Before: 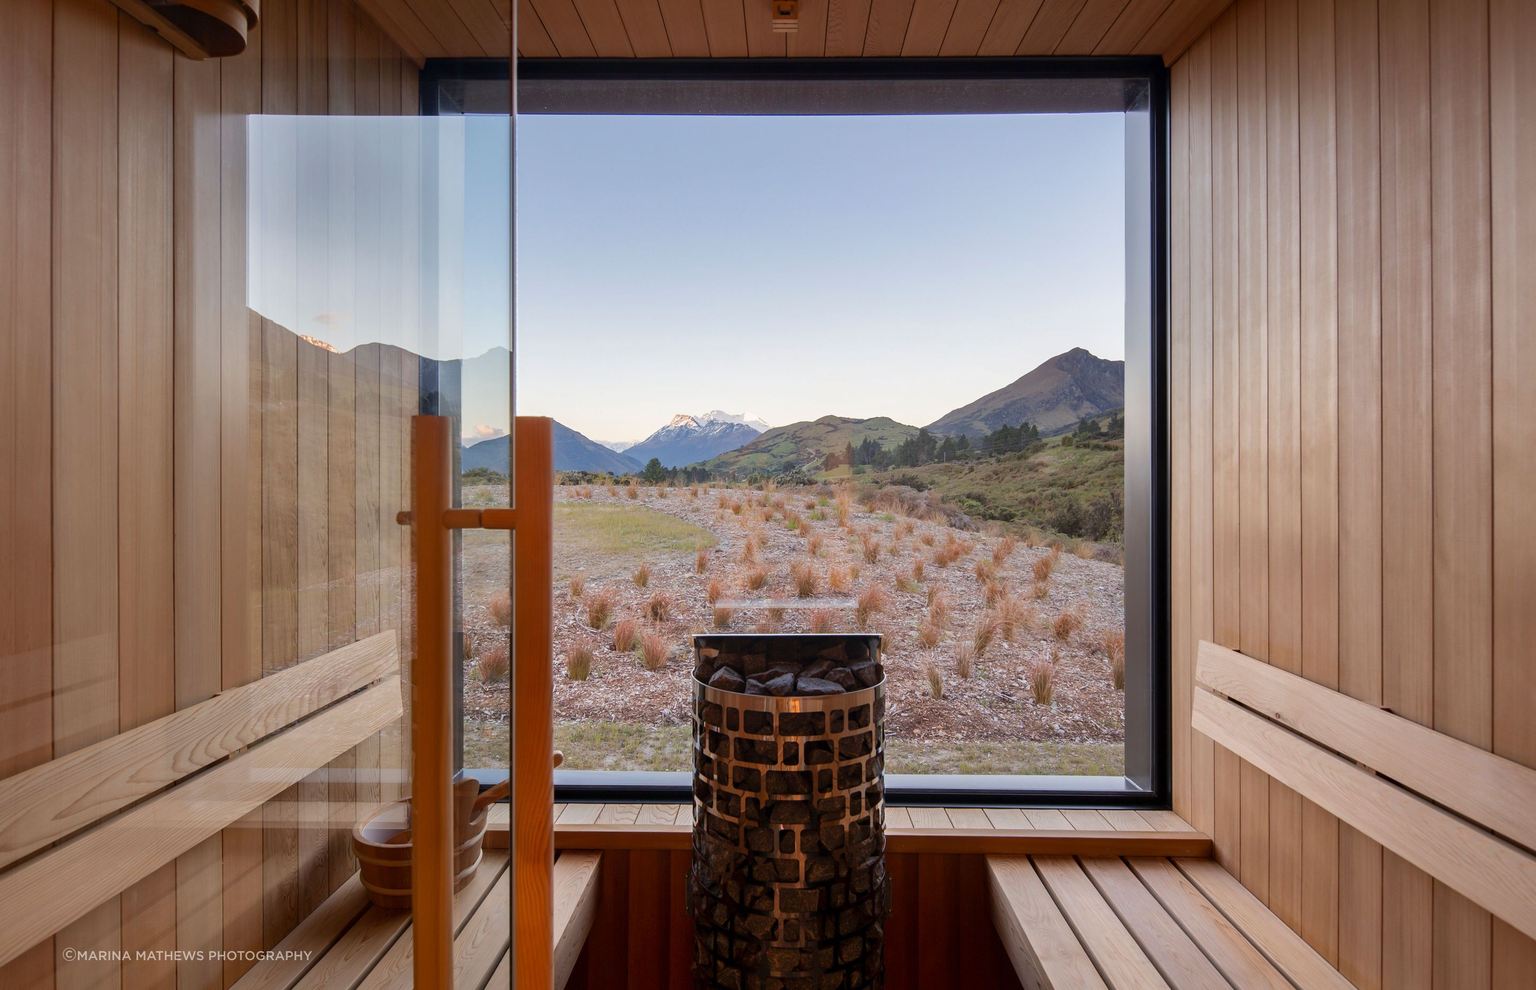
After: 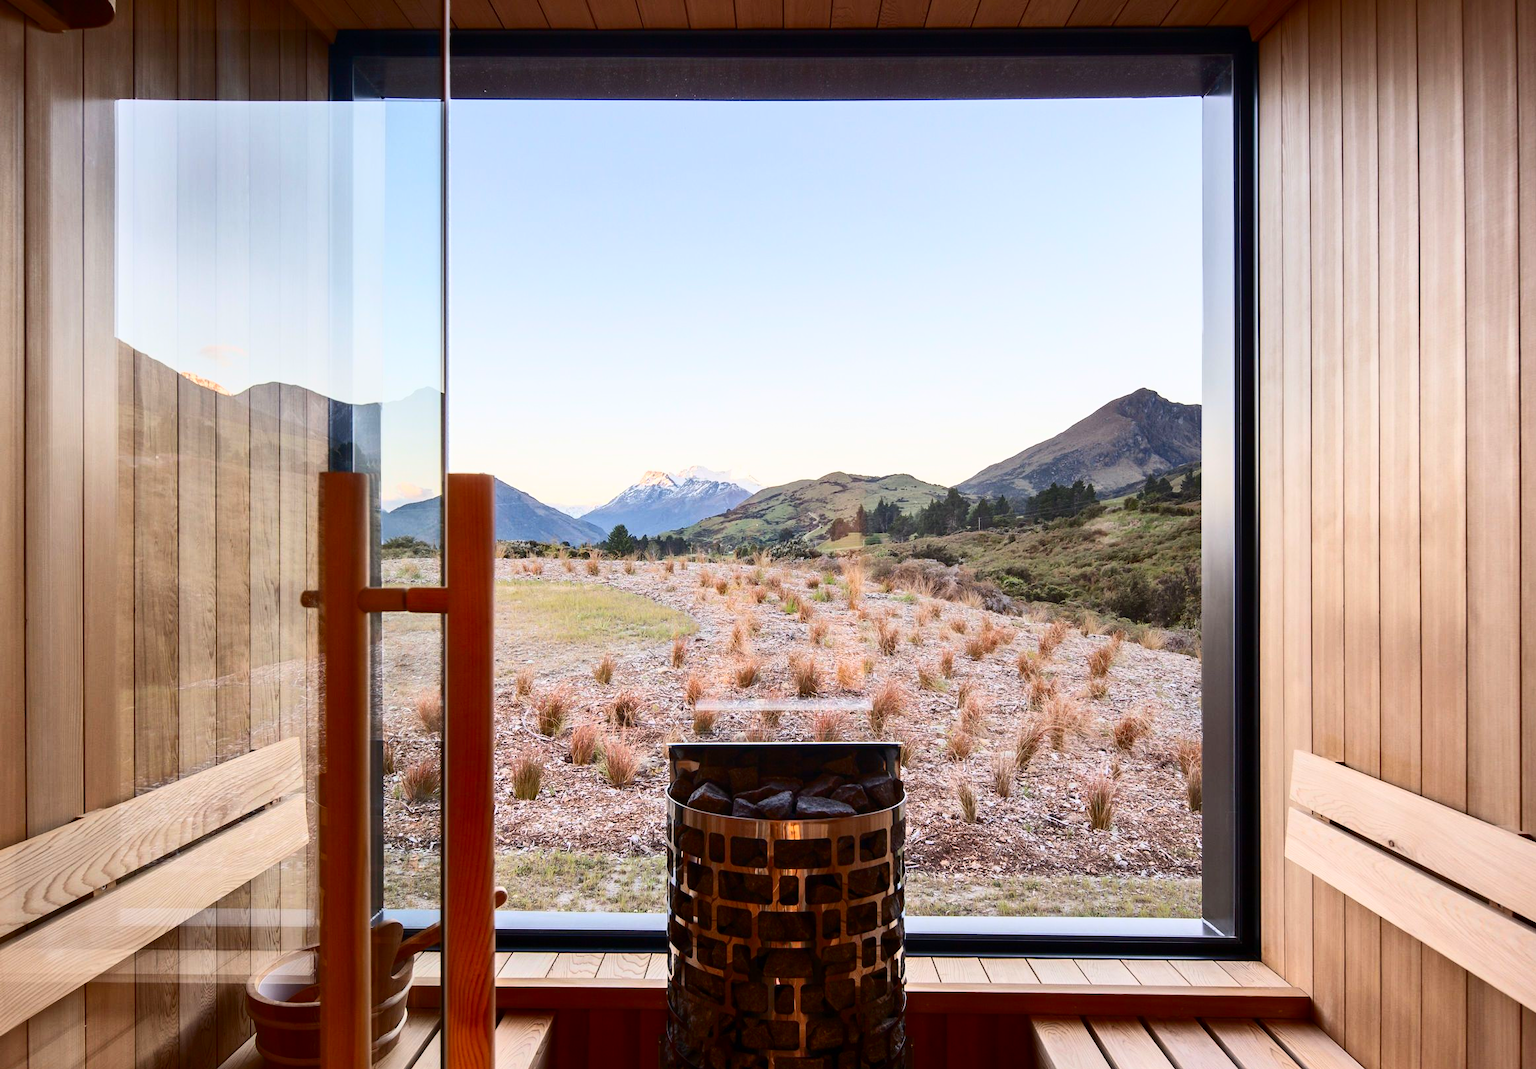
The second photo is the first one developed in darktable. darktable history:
crop: left 10.012%, top 3.49%, right 9.182%, bottom 9.135%
contrast brightness saturation: contrast 0.398, brightness 0.096, saturation 0.206
